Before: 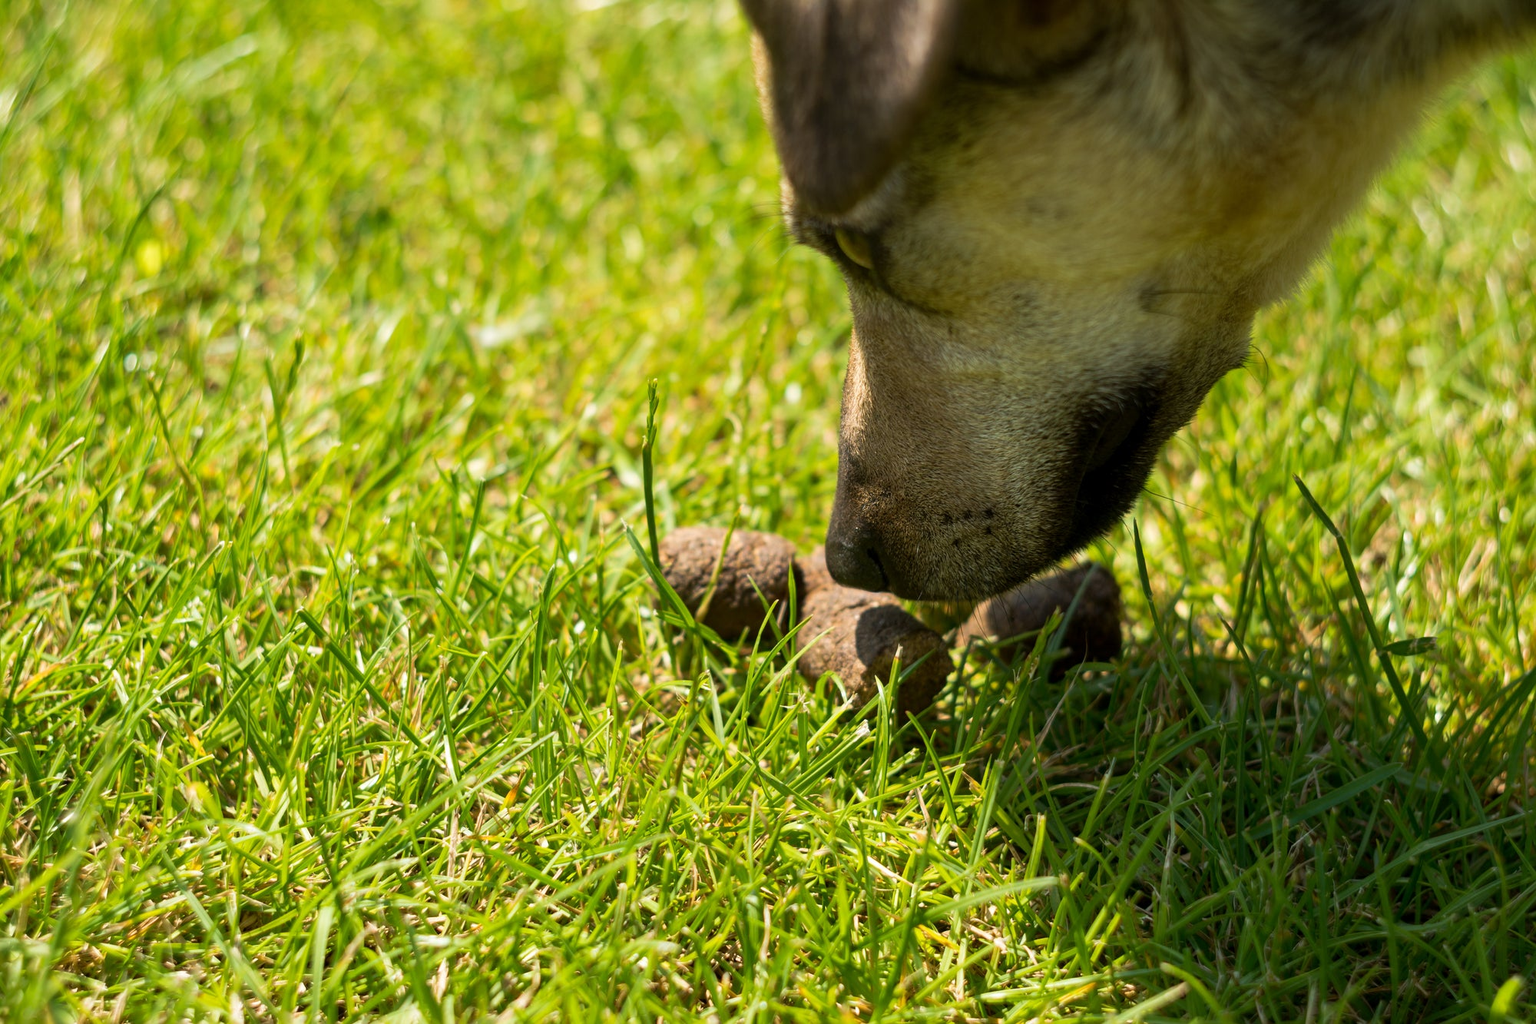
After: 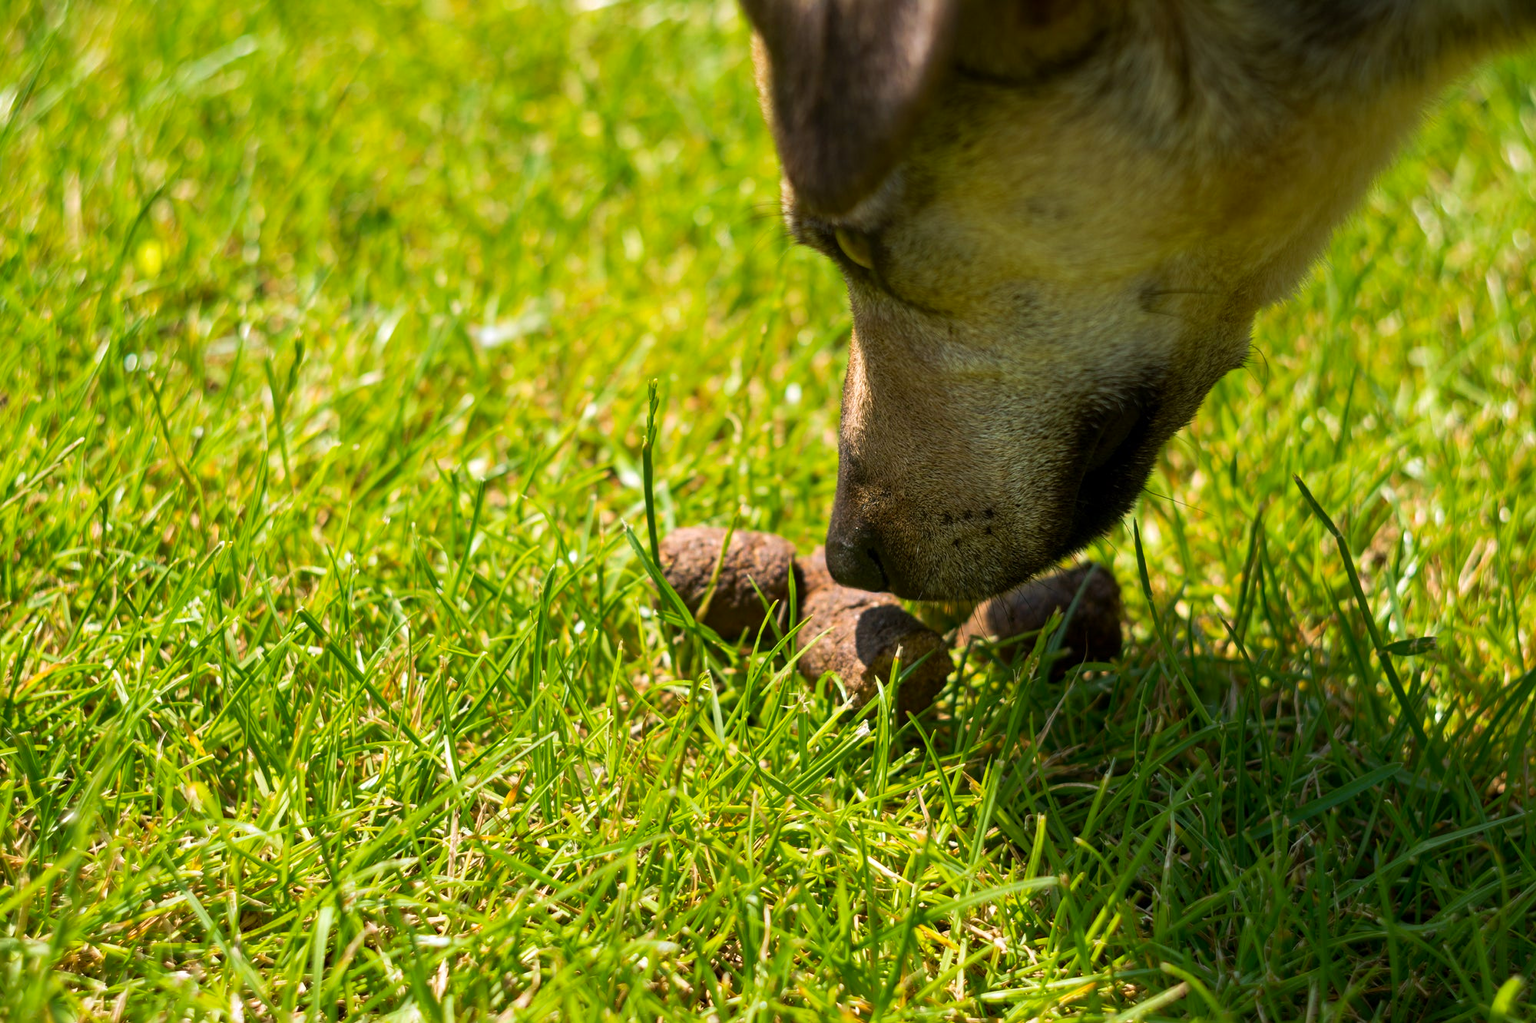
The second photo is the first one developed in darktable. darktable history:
contrast brightness saturation: saturation 0.13
haze removal: on, module defaults
